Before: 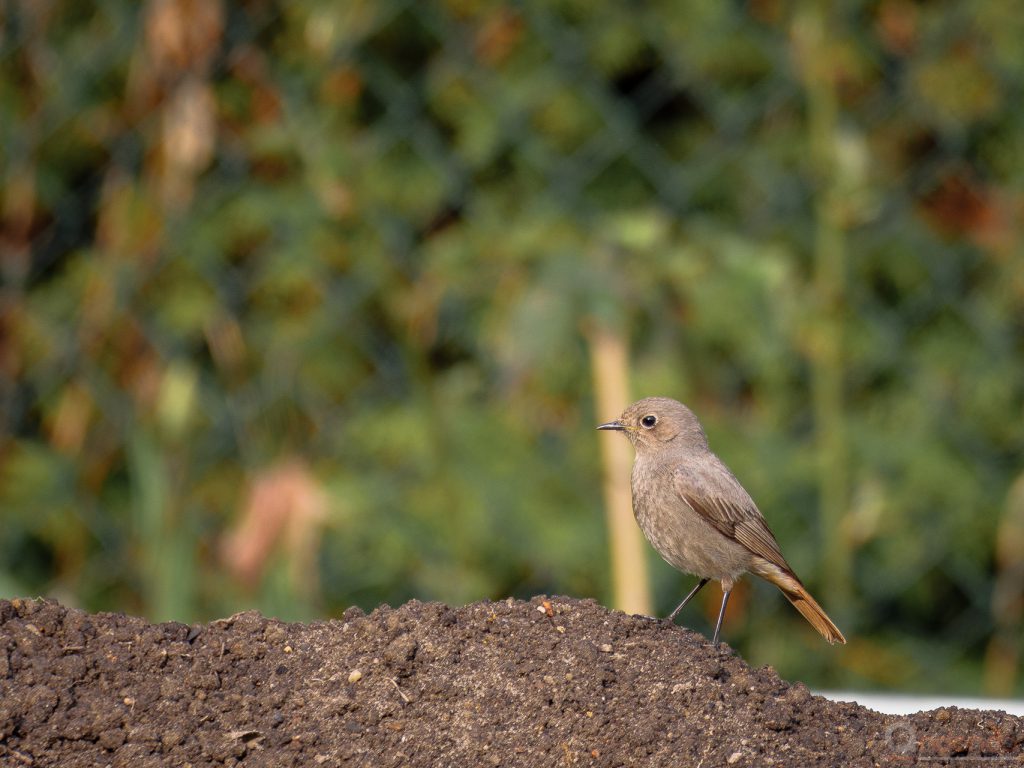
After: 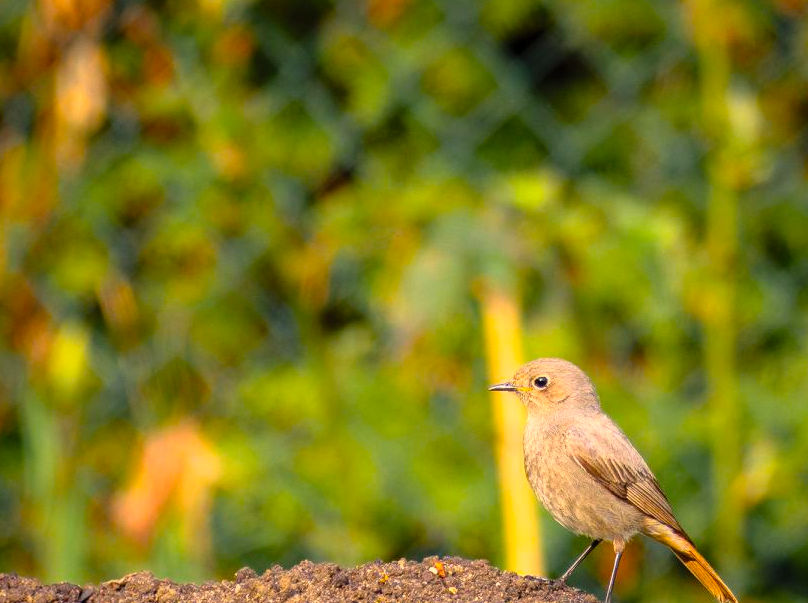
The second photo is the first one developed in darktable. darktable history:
crop and rotate: left 10.599%, top 5.147%, right 10.437%, bottom 16.273%
color balance rgb: highlights gain › chroma 2.978%, highlights gain › hue 76.52°, perceptual saturation grading › global saturation 41.162%, global vibrance 11.017%
contrast brightness saturation: contrast 0.2, brightness 0.157, saturation 0.22
tone equalizer: -8 EV -0.389 EV, -7 EV -0.368 EV, -6 EV -0.315 EV, -5 EV -0.241 EV, -3 EV 0.206 EV, -2 EV 0.318 EV, -1 EV 0.405 EV, +0 EV 0.444 EV
